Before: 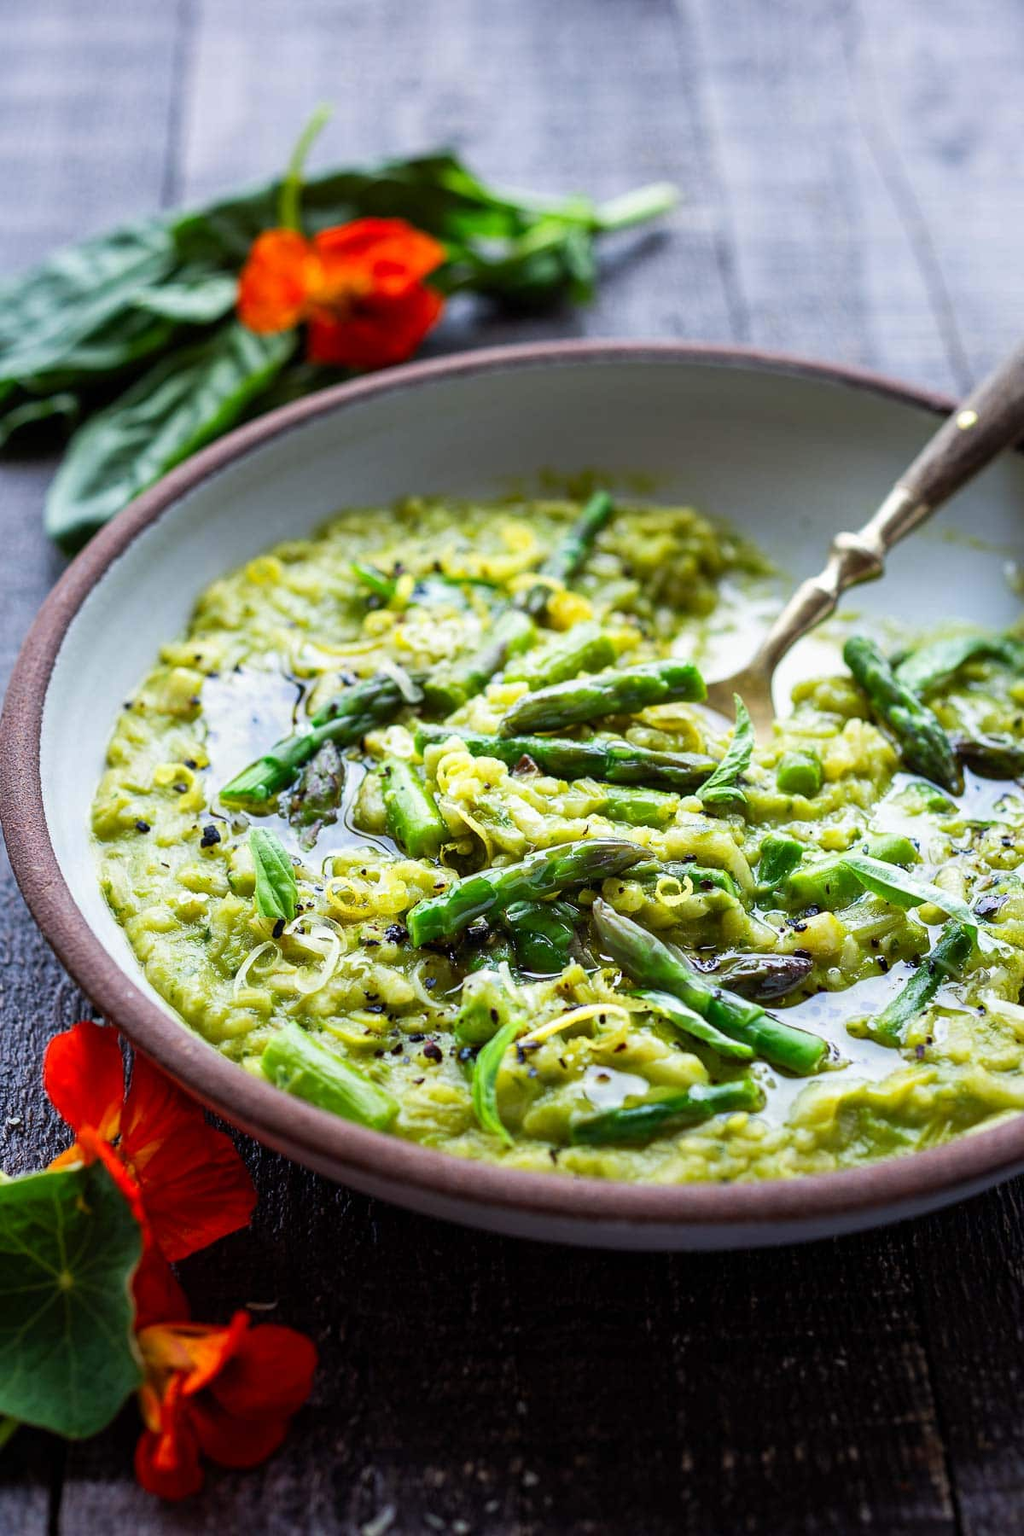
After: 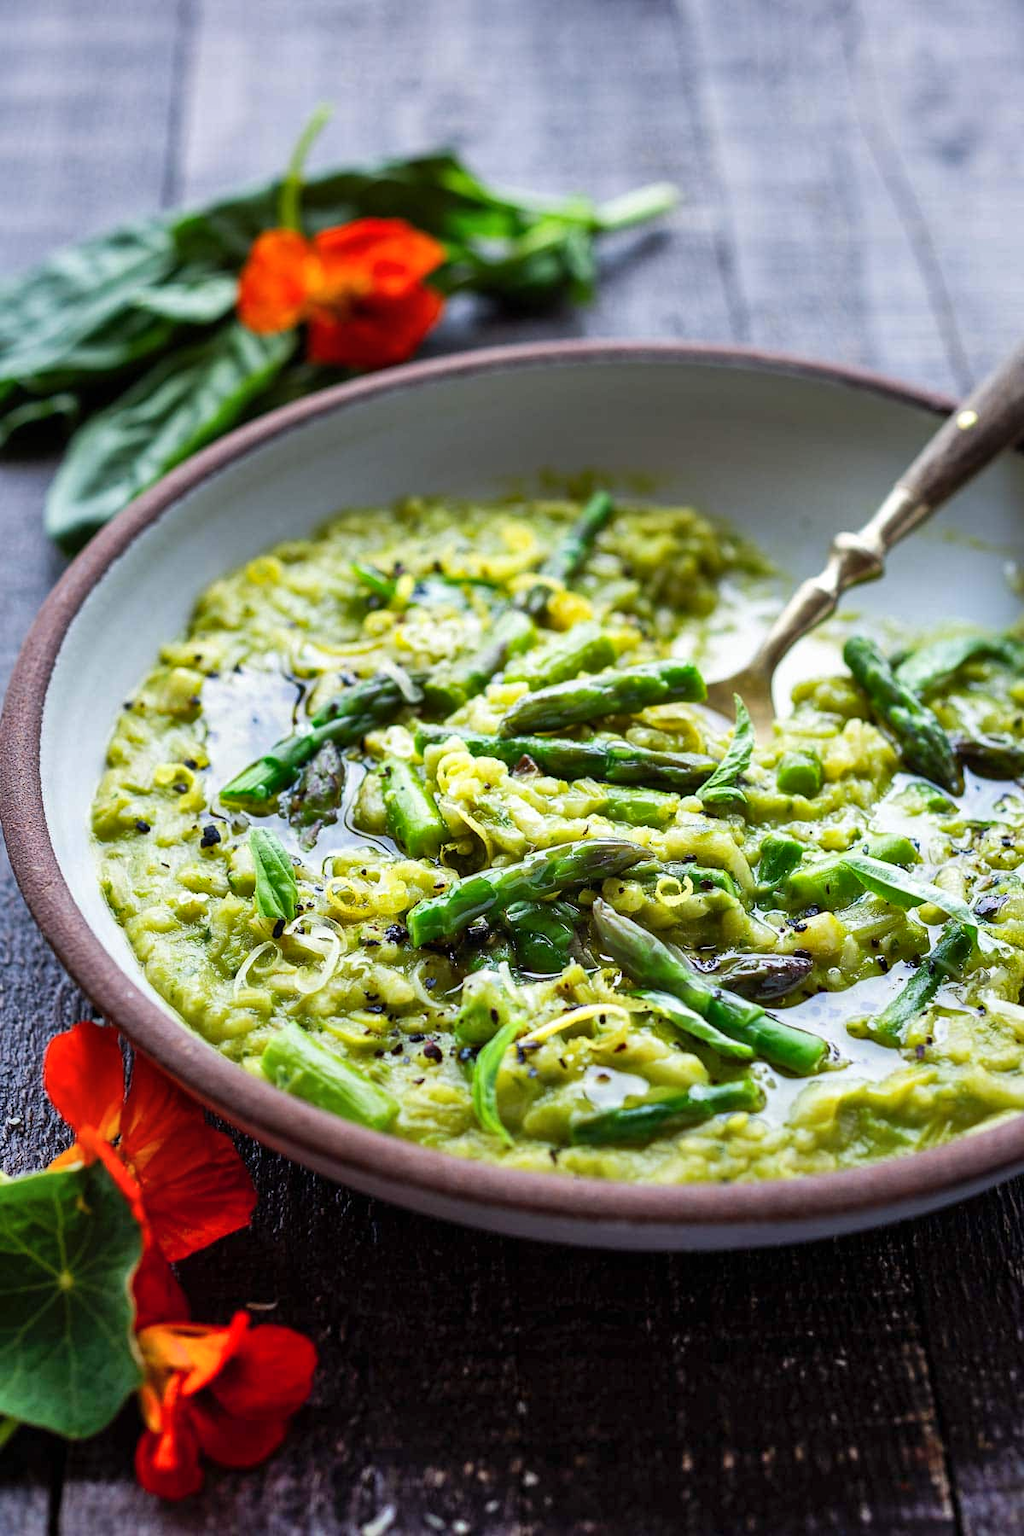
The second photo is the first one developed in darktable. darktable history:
shadows and highlights: white point adjustment 1.03, soften with gaussian
